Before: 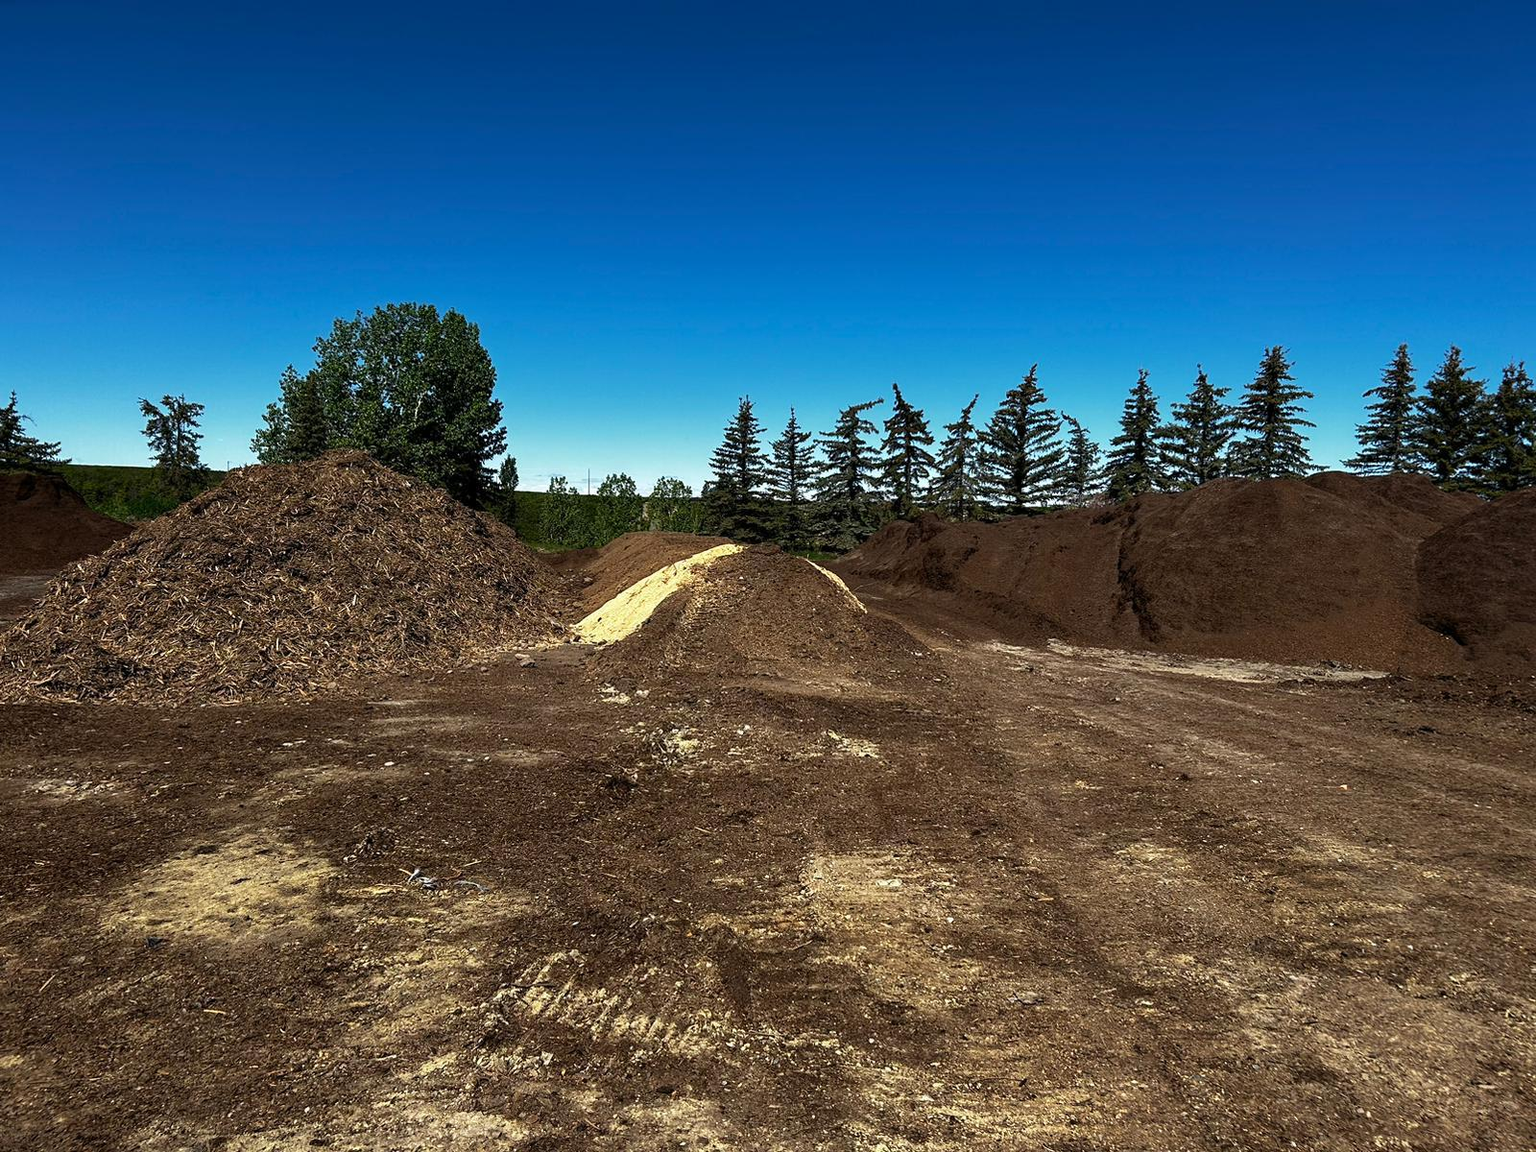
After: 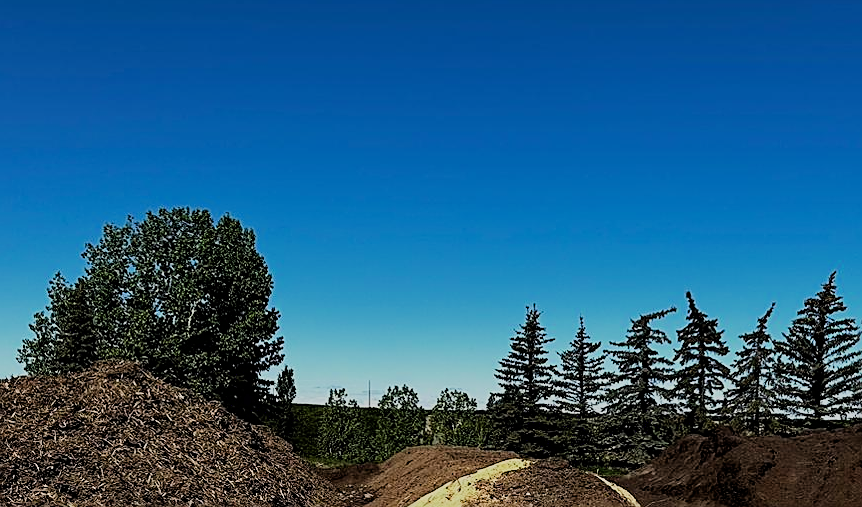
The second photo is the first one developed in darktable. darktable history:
crop: left 15.306%, top 9.065%, right 30.789%, bottom 48.638%
filmic rgb: black relative exposure -6.15 EV, white relative exposure 6.96 EV, hardness 2.23, color science v6 (2022)
sharpen: amount 0.6
